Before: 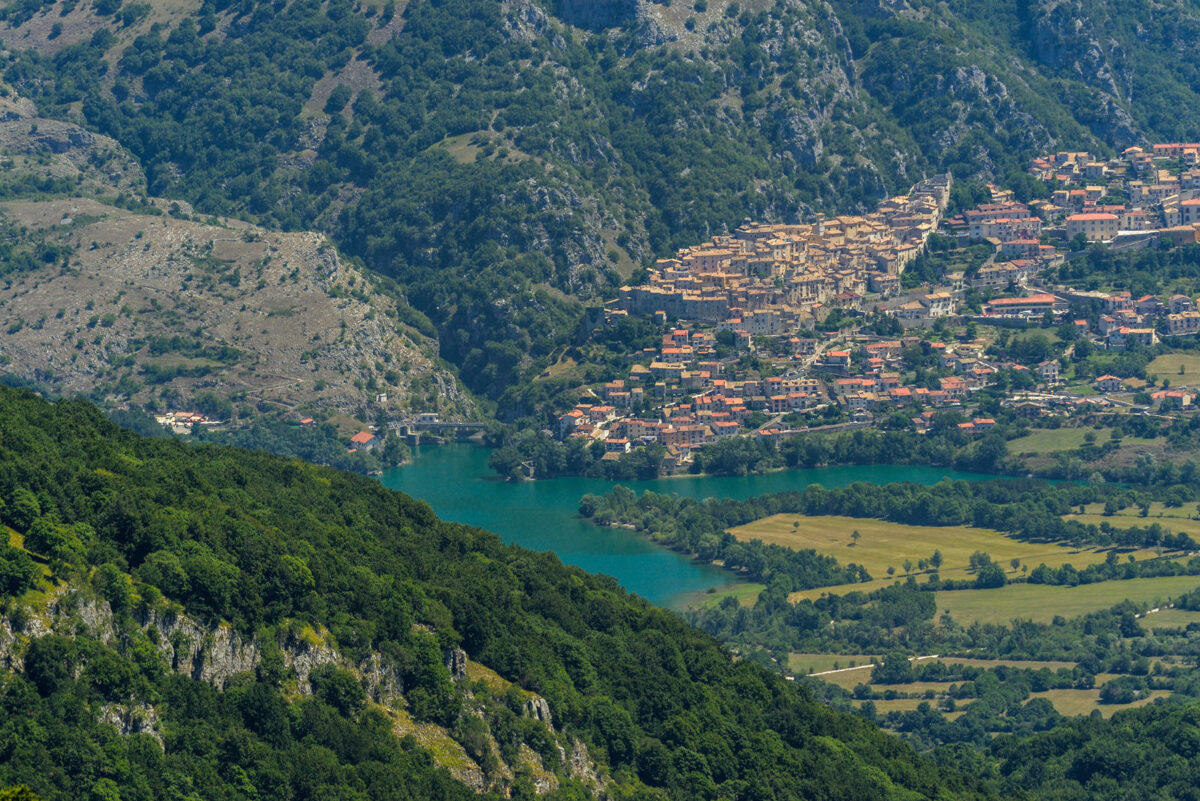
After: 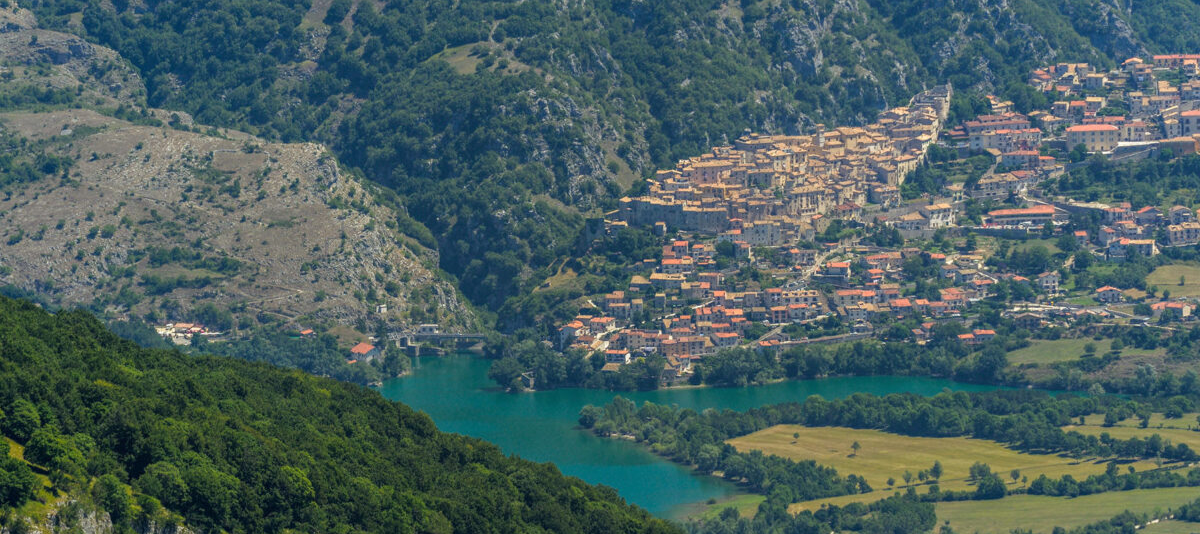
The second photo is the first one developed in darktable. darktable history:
bloom: on, module defaults
crop: top 11.166%, bottom 22.168%
